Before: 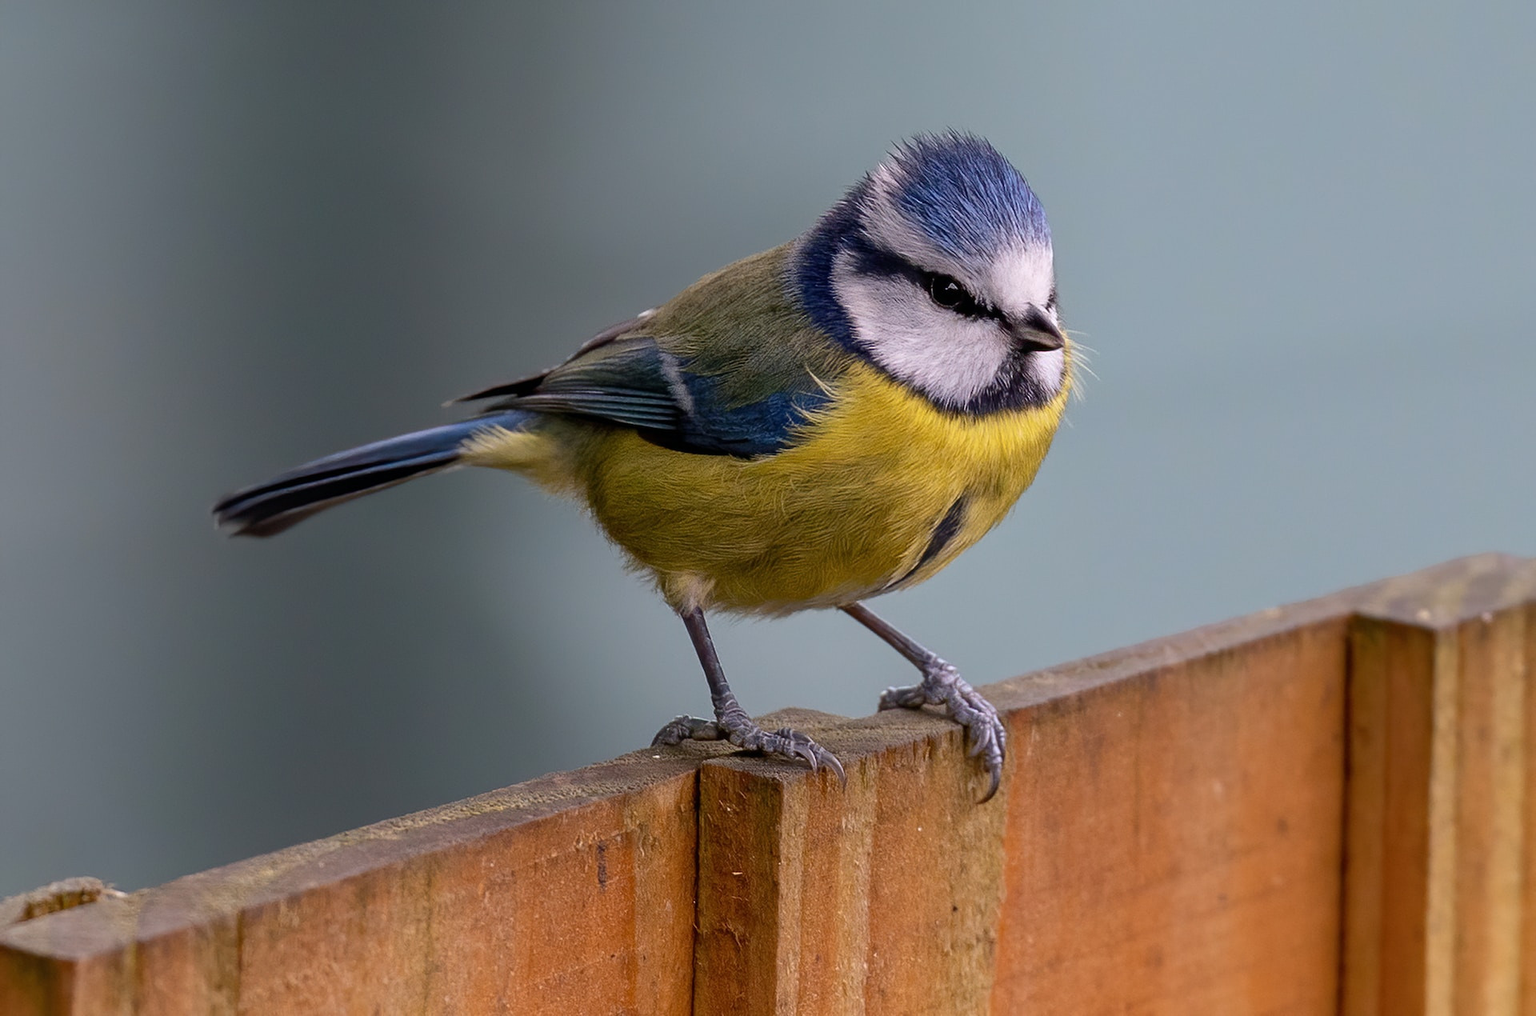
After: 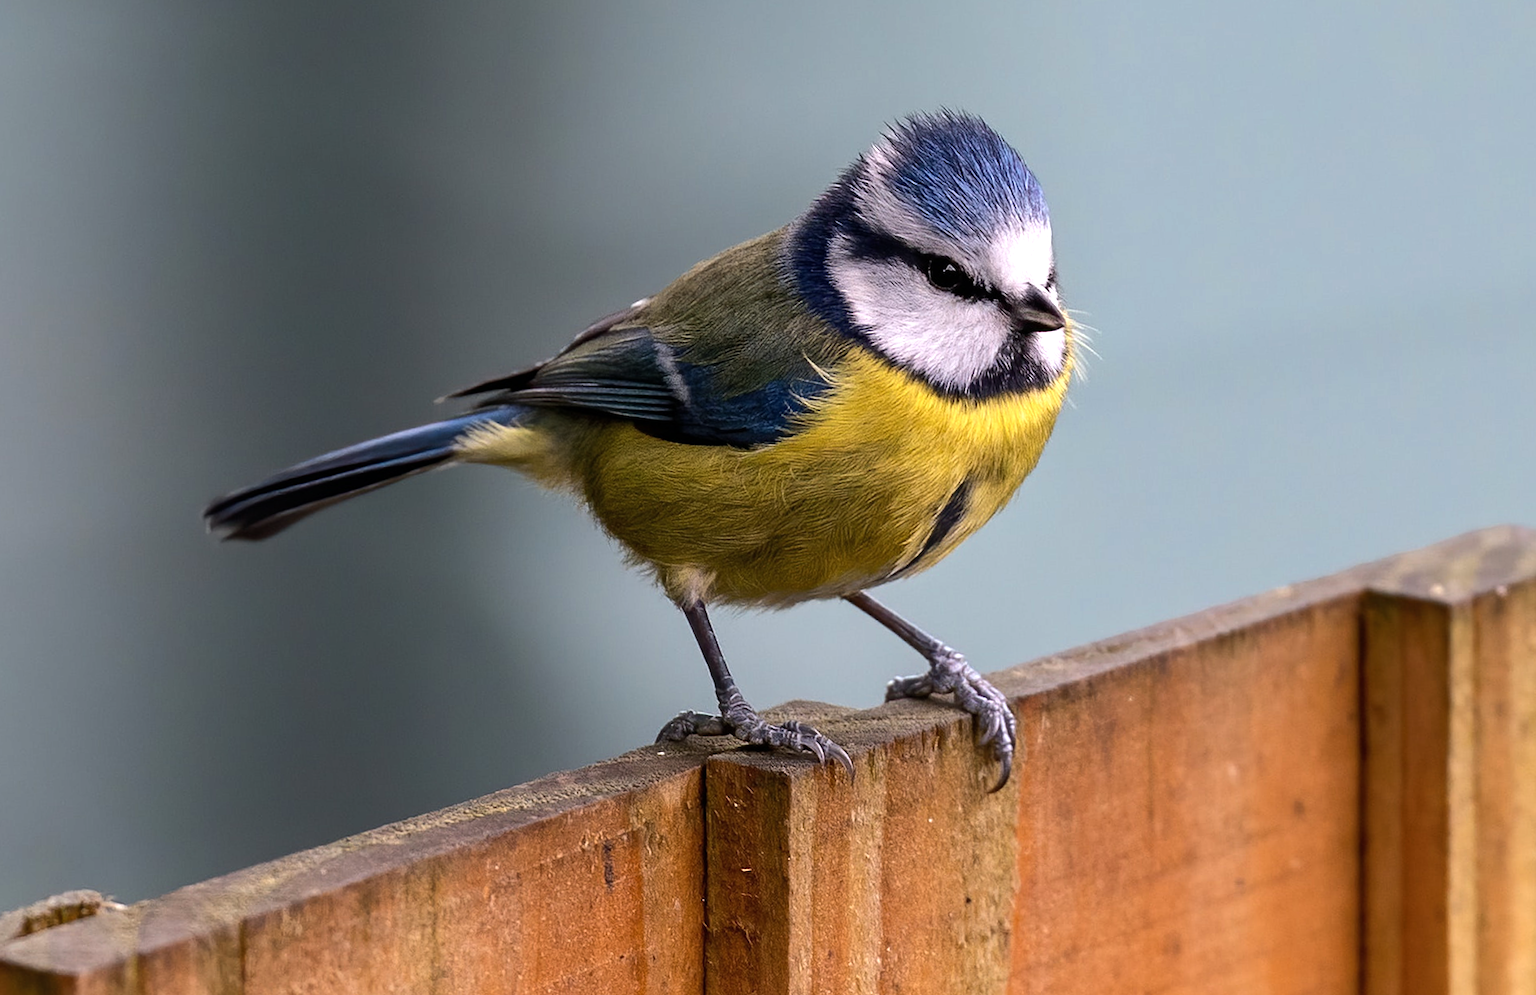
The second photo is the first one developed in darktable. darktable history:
color zones: curves: ch0 [(0, 0.5) (0.143, 0.5) (0.286, 0.5) (0.429, 0.5) (0.571, 0.5) (0.714, 0.476) (0.857, 0.5) (1, 0.5)]; ch2 [(0, 0.5) (0.143, 0.5) (0.286, 0.5) (0.429, 0.5) (0.571, 0.5) (0.714, 0.487) (0.857, 0.5) (1, 0.5)]
shadows and highlights: shadows 25, highlights -25
tone equalizer: -8 EV -0.75 EV, -7 EV -0.7 EV, -6 EV -0.6 EV, -5 EV -0.4 EV, -3 EV 0.4 EV, -2 EV 0.6 EV, -1 EV 0.7 EV, +0 EV 0.75 EV, edges refinement/feathering 500, mask exposure compensation -1.57 EV, preserve details no
rotate and perspective: rotation -1.42°, crop left 0.016, crop right 0.984, crop top 0.035, crop bottom 0.965
